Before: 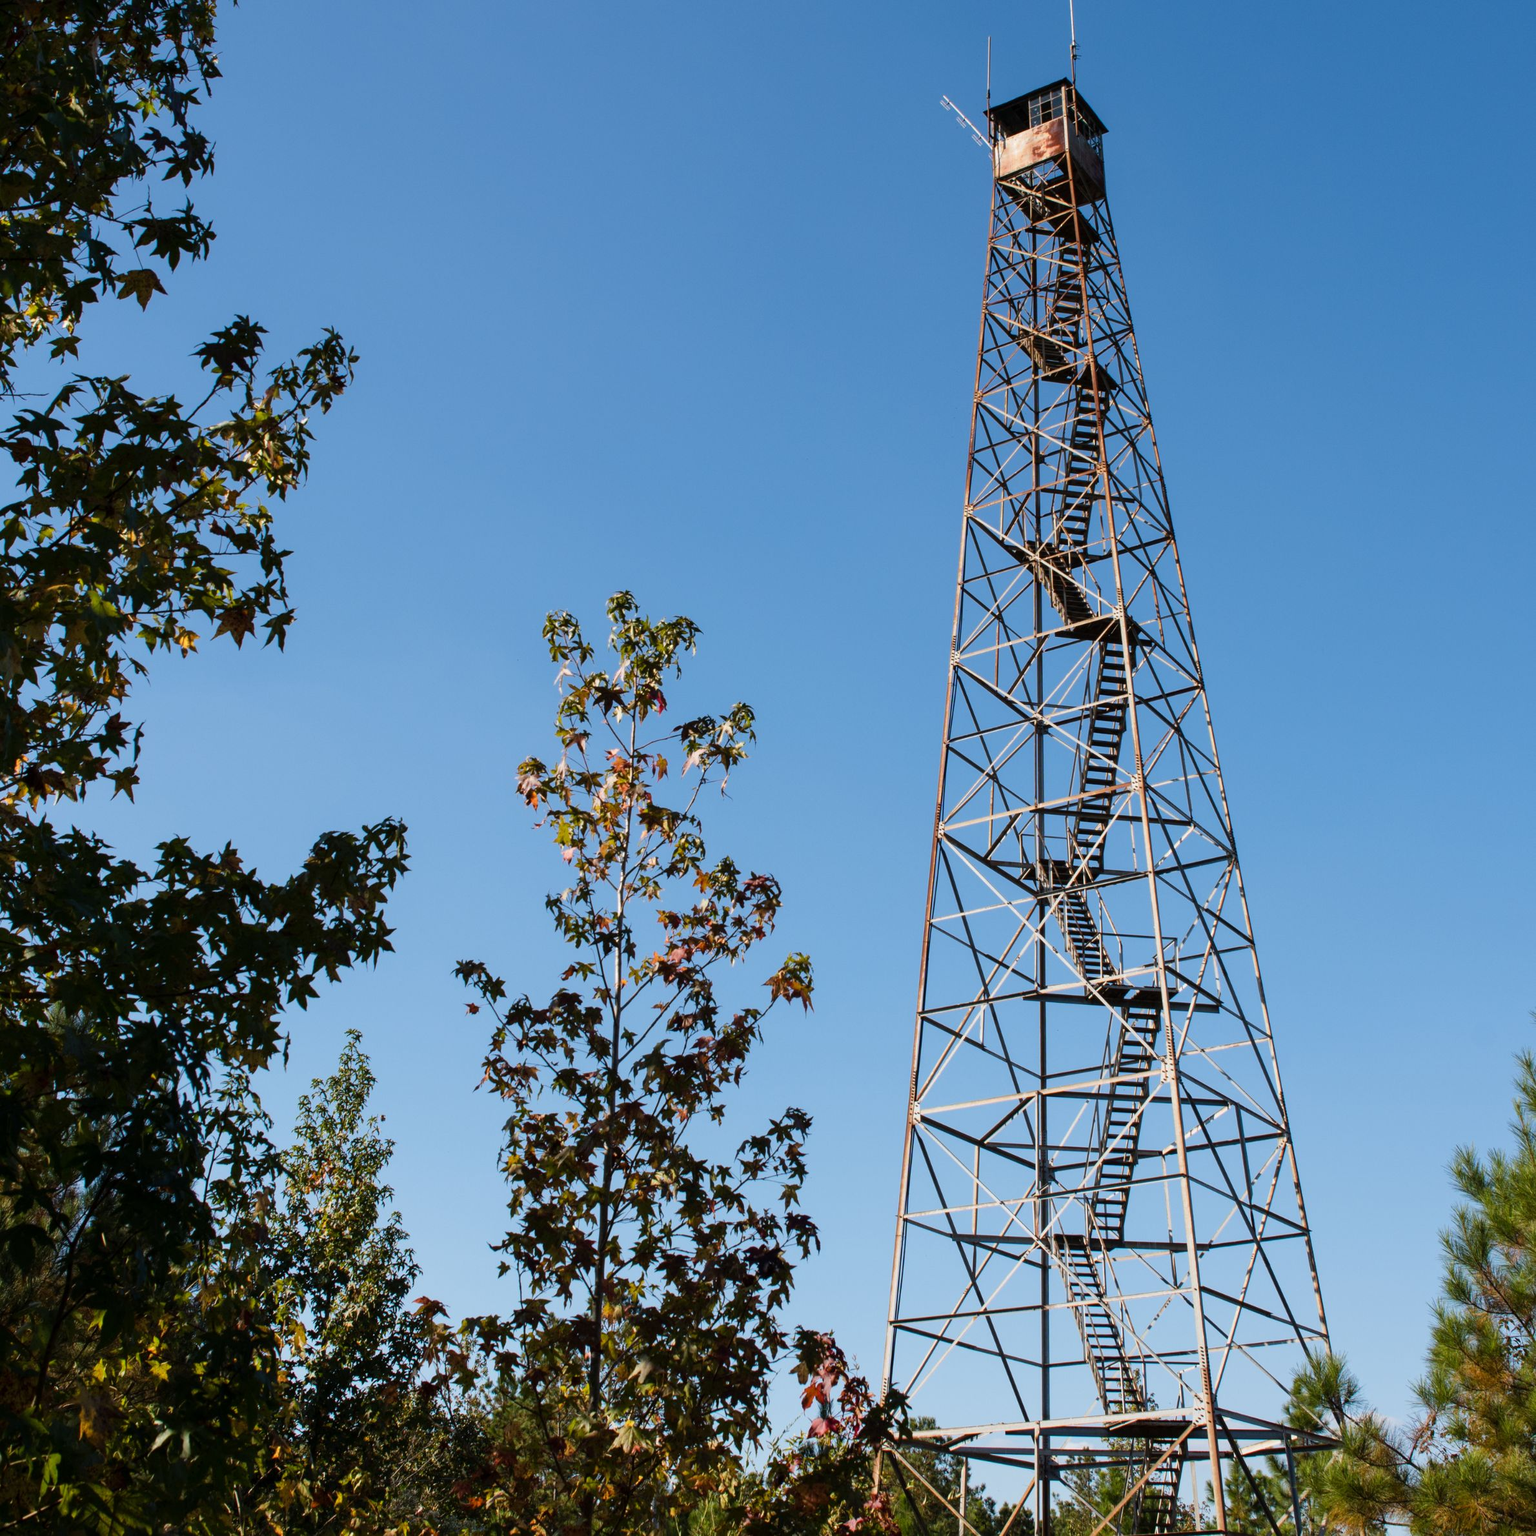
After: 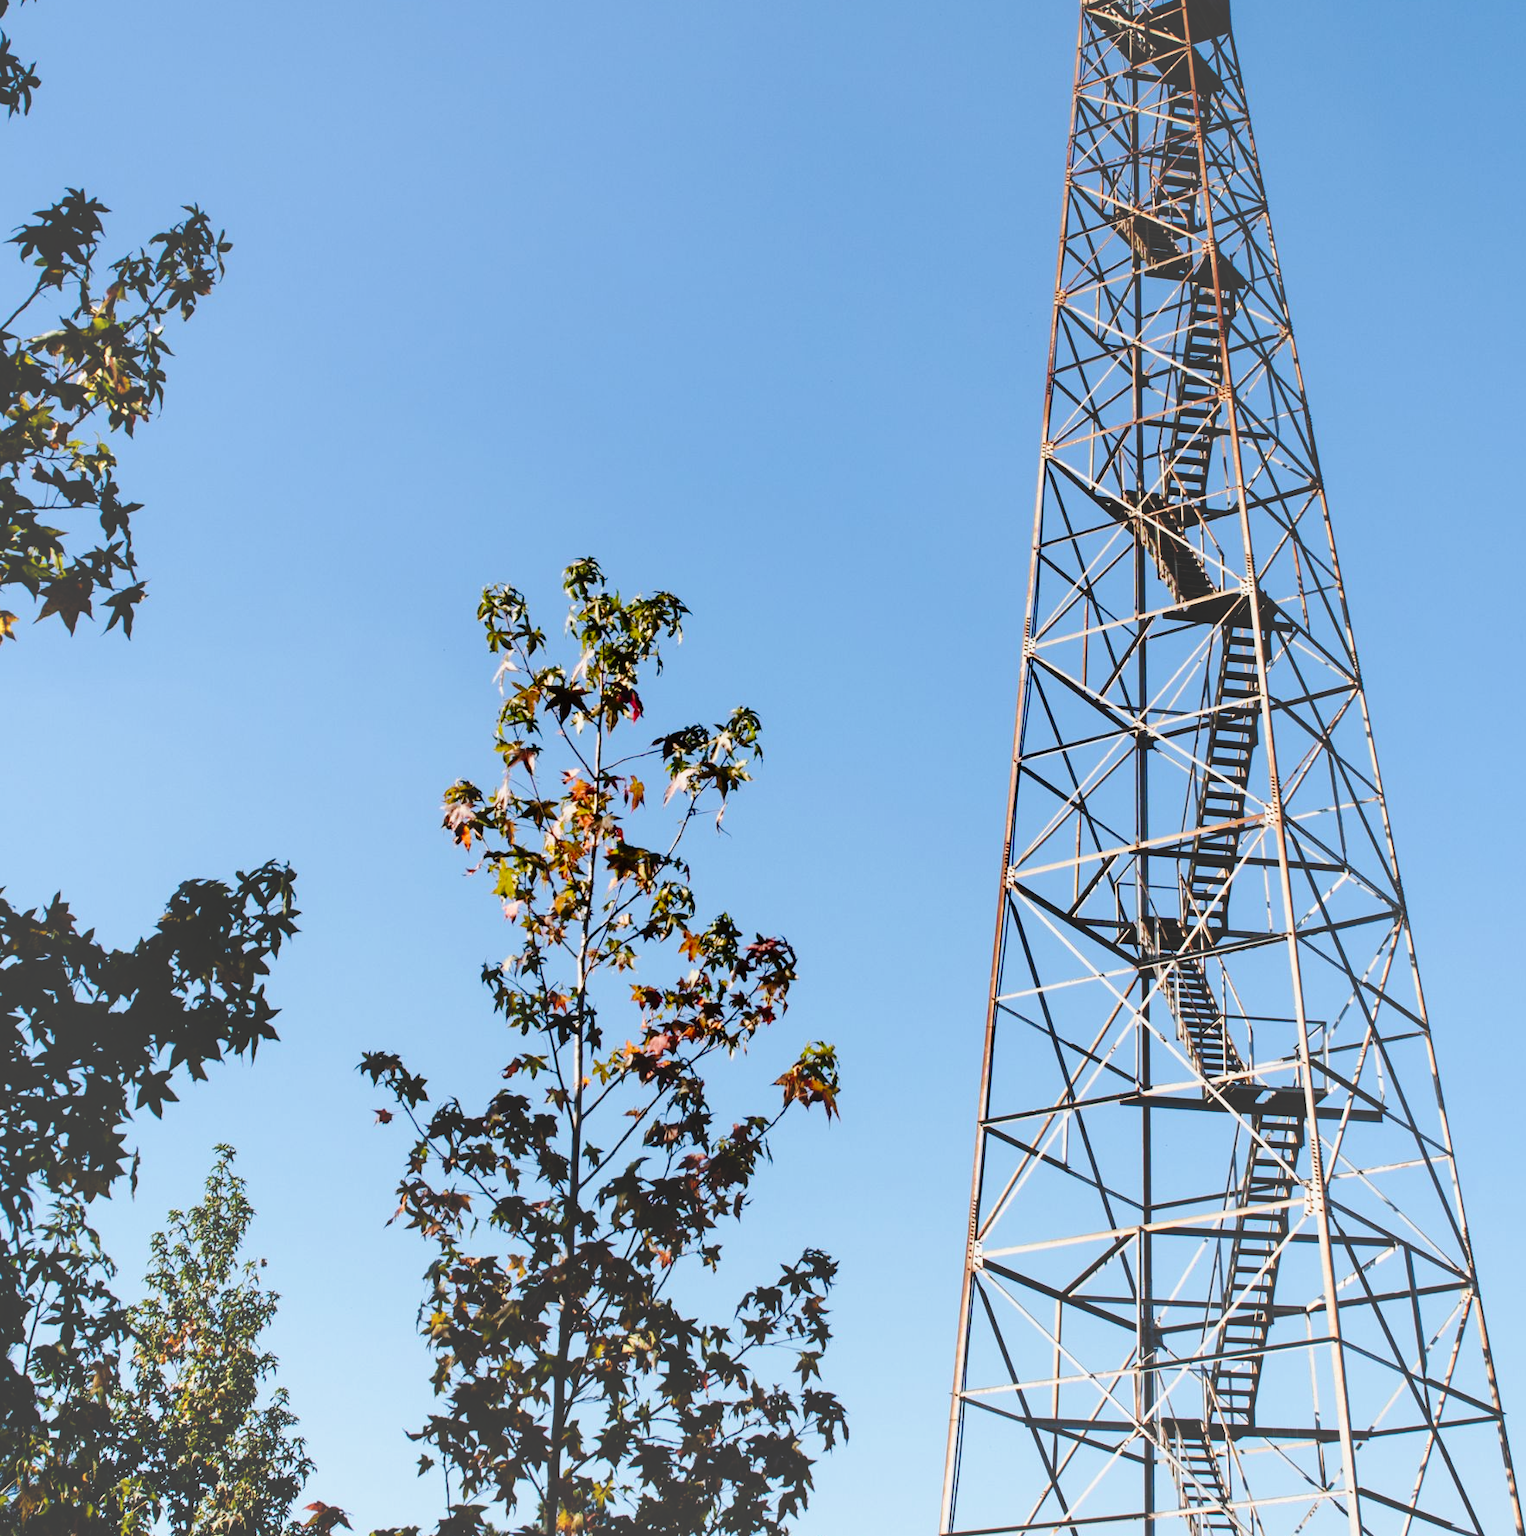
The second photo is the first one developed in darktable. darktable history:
tone curve: curves: ch0 [(0, 0) (0.136, 0.071) (0.346, 0.366) (0.489, 0.573) (0.66, 0.748) (0.858, 0.926) (1, 0.977)]; ch1 [(0, 0) (0.353, 0.344) (0.45, 0.46) (0.498, 0.498) (0.521, 0.512) (0.563, 0.559) (0.592, 0.605) (0.641, 0.673) (1, 1)]; ch2 [(0, 0) (0.333, 0.346) (0.375, 0.375) (0.424, 0.43) (0.476, 0.492) (0.502, 0.502) (0.524, 0.531) (0.579, 0.61) (0.612, 0.644) (0.641, 0.722) (1, 1)], preserve colors none
crop and rotate: left 12.139%, top 11.371%, right 13.567%, bottom 13.857%
vignetting: fall-off start 32.81%, fall-off radius 64.87%, brightness 0.047, saturation 0, width/height ratio 0.954
